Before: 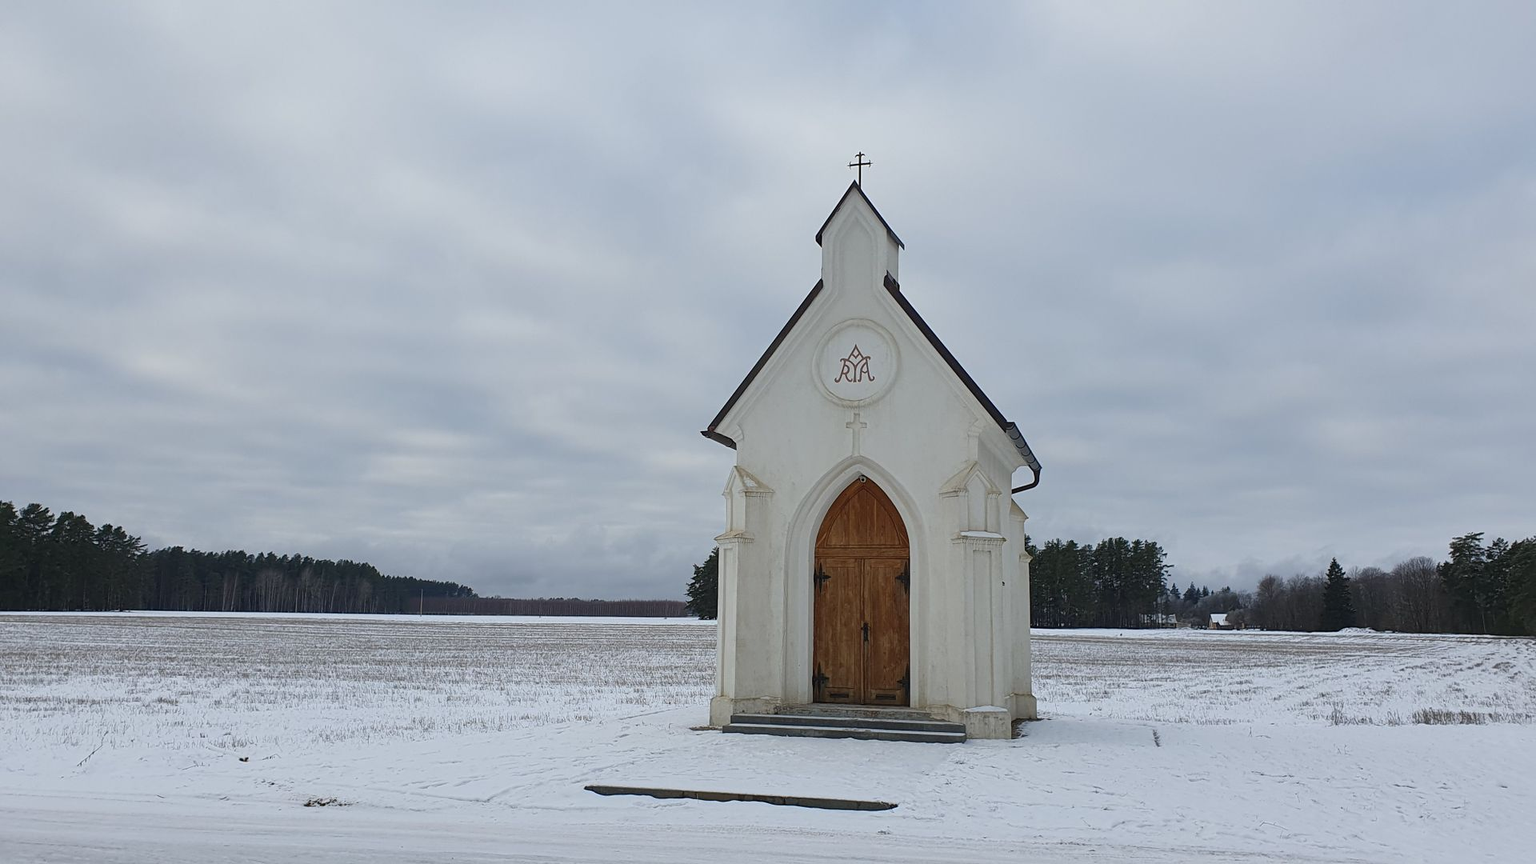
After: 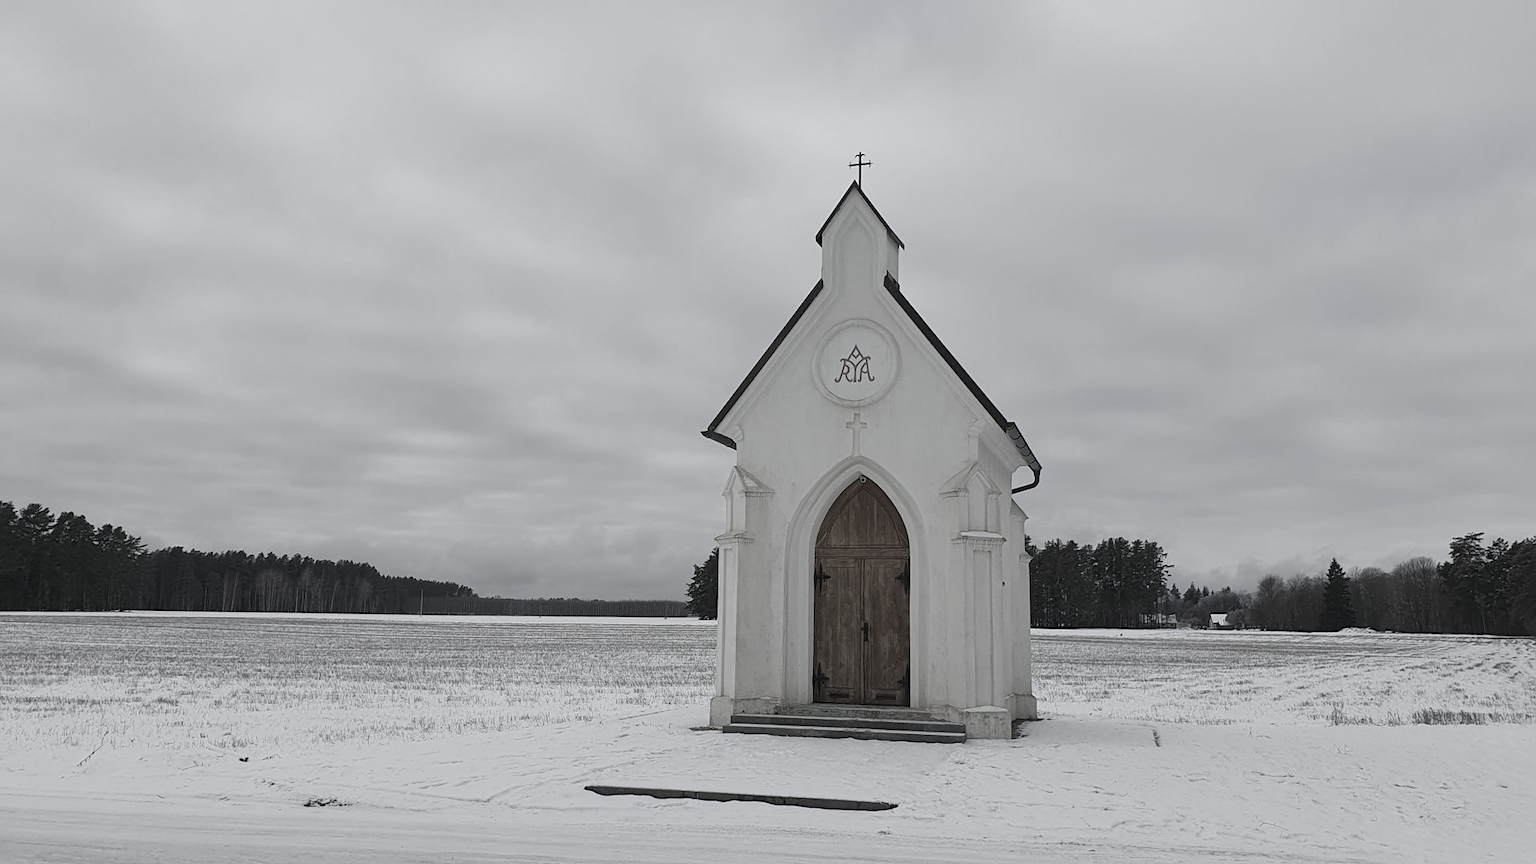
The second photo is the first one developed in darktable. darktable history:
color correction: saturation 0.2
exposure: exposure -0.04 EV, compensate highlight preservation false
